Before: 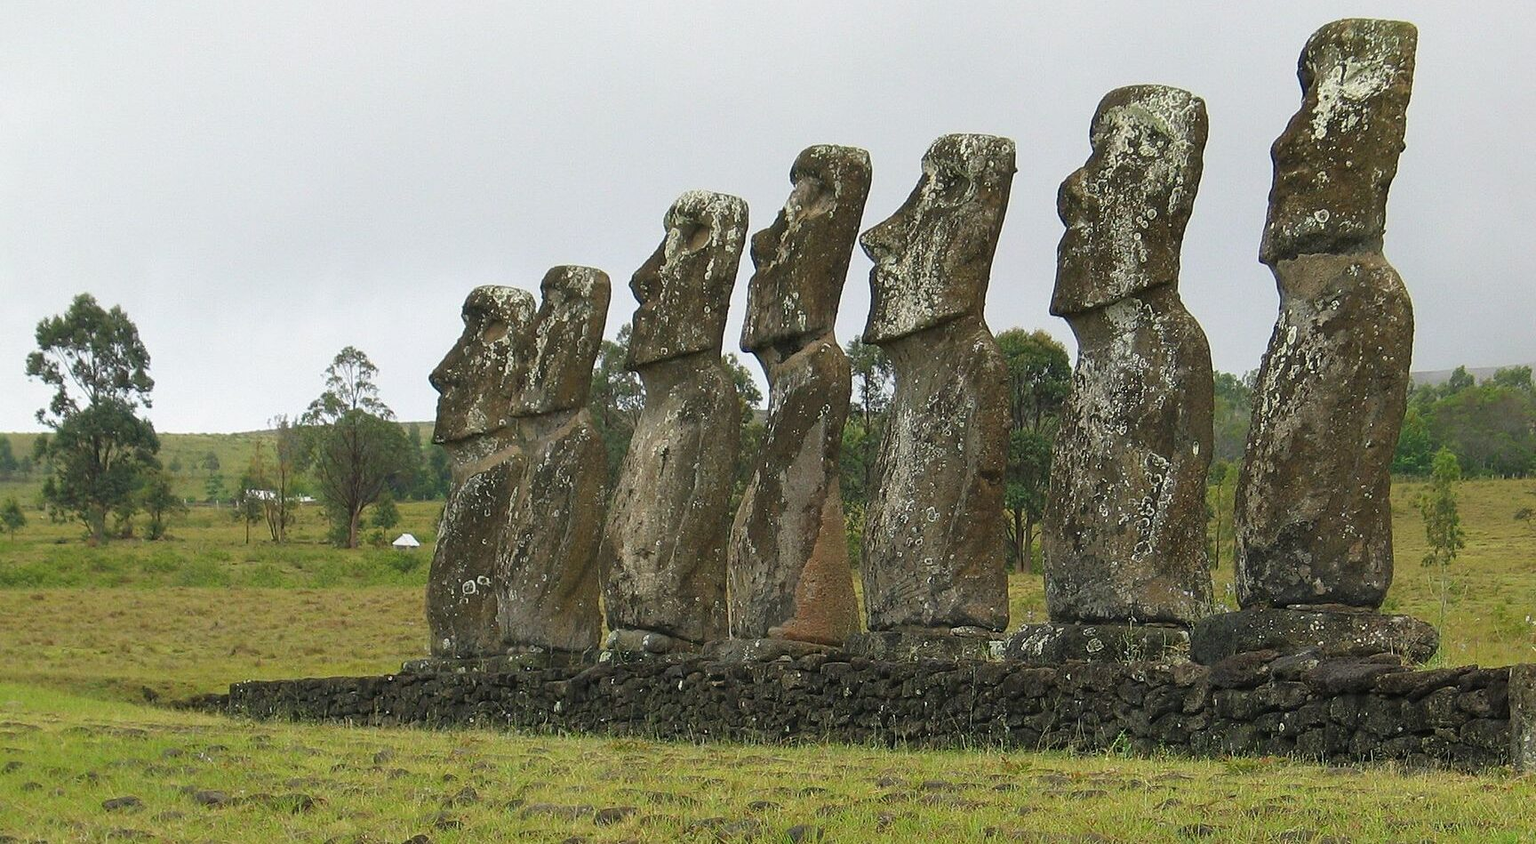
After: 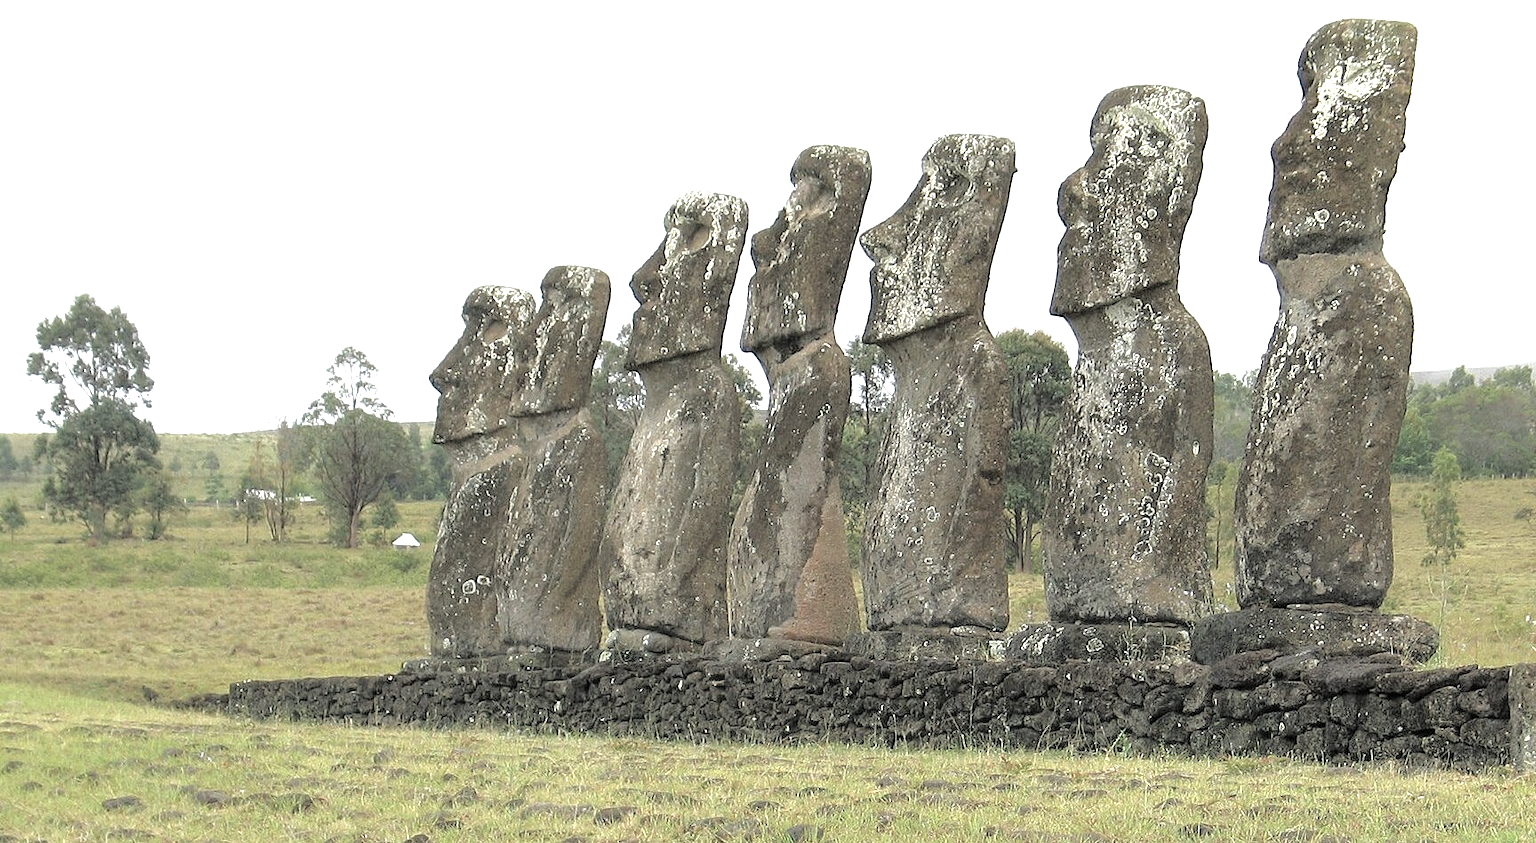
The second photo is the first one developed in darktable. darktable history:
color correction: highlights b* 0.062, saturation 0.578
tone curve: curves: ch0 [(0, 0) (0.004, 0.008) (0.077, 0.156) (0.169, 0.29) (0.774, 0.774) (1, 1)], color space Lab, independent channels
local contrast: highlights 105%, shadows 101%, detail 119%, midtone range 0.2
tone equalizer: -8 EV -1.11 EV, -7 EV -1.04 EV, -6 EV -0.829 EV, -5 EV -0.615 EV, -3 EV 0.55 EV, -2 EV 0.897 EV, -1 EV 0.991 EV, +0 EV 1.06 EV
